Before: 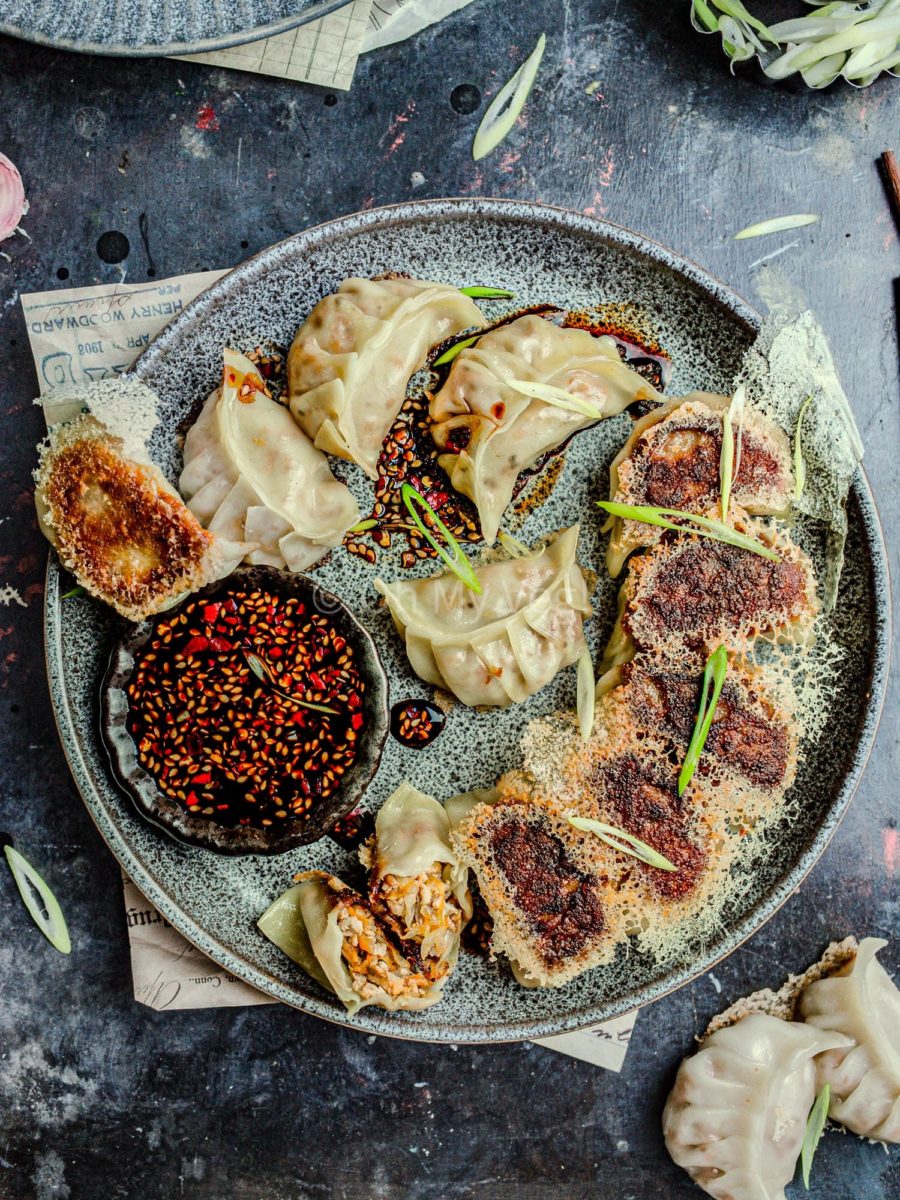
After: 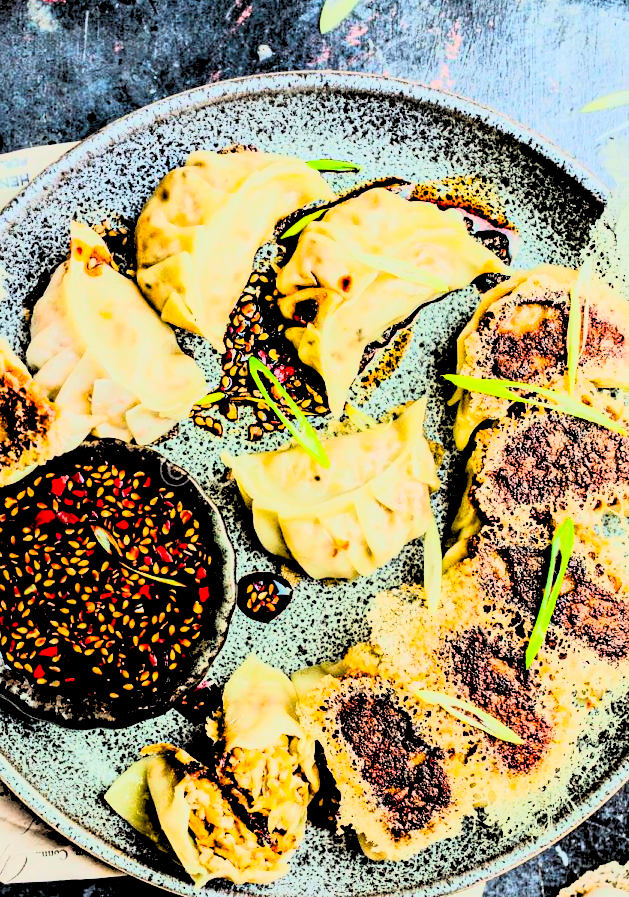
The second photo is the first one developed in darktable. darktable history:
rgb curve: curves: ch0 [(0, 0) (0.21, 0.15) (0.24, 0.21) (0.5, 0.75) (0.75, 0.96) (0.89, 0.99) (1, 1)]; ch1 [(0, 0.02) (0.21, 0.13) (0.25, 0.2) (0.5, 0.67) (0.75, 0.9) (0.89, 0.97) (1, 1)]; ch2 [(0, 0.02) (0.21, 0.13) (0.25, 0.2) (0.5, 0.67) (0.75, 0.9) (0.89, 0.97) (1, 1)], compensate middle gray true
tone equalizer: -8 EV -0.417 EV, -7 EV -0.389 EV, -6 EV -0.333 EV, -5 EV -0.222 EV, -3 EV 0.222 EV, -2 EV 0.333 EV, -1 EV 0.389 EV, +0 EV 0.417 EV, edges refinement/feathering 500, mask exposure compensation -1.57 EV, preserve details no
crop and rotate: left 17.046%, top 10.659%, right 12.989%, bottom 14.553%
color balance rgb: perceptual saturation grading › global saturation 25%, global vibrance 20%
rgb levels: preserve colors sum RGB, levels [[0.038, 0.433, 0.934], [0, 0.5, 1], [0, 0.5, 1]]
